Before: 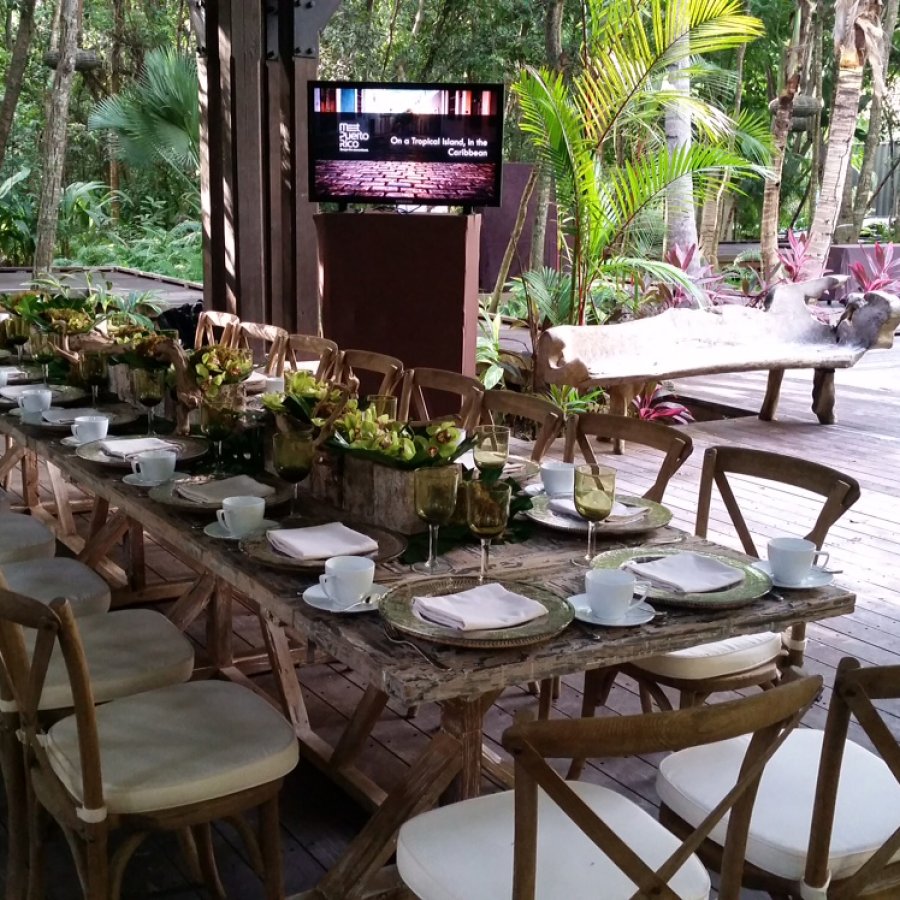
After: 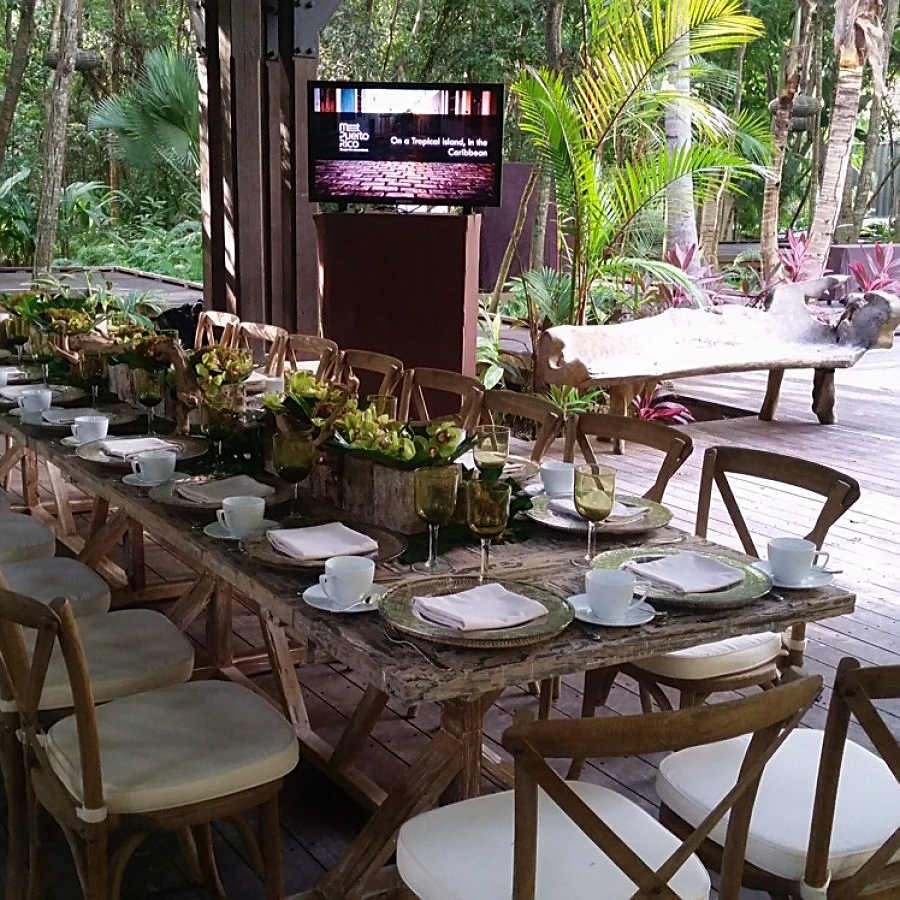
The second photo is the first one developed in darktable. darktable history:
sharpen: on, module defaults
contrast equalizer: octaves 7, y [[0.5, 0.488, 0.462, 0.461, 0.491, 0.5], [0.5 ×6], [0.5 ×6], [0 ×6], [0 ×6]]
